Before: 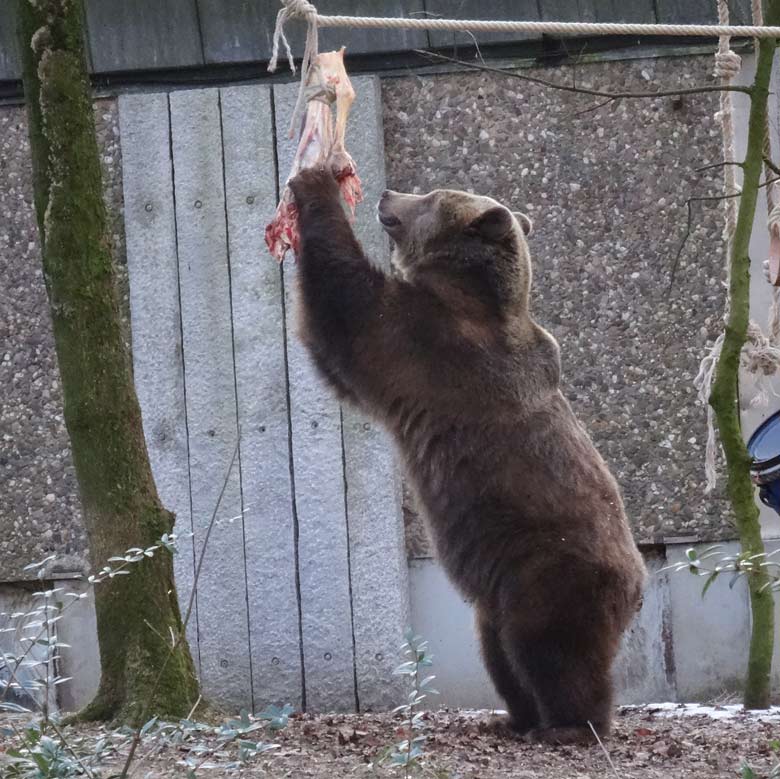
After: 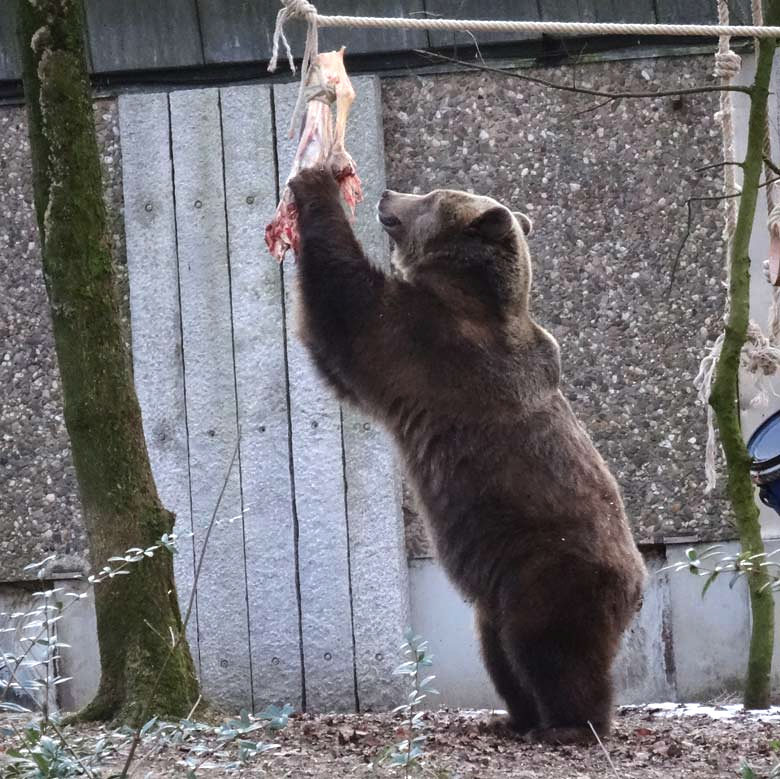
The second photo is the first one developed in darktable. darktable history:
tone equalizer: -8 EV -0.39 EV, -7 EV -0.395 EV, -6 EV -0.357 EV, -5 EV -0.198 EV, -3 EV 0.191 EV, -2 EV 0.316 EV, -1 EV 0.411 EV, +0 EV 0.419 EV, edges refinement/feathering 500, mask exposure compensation -1.57 EV, preserve details no
